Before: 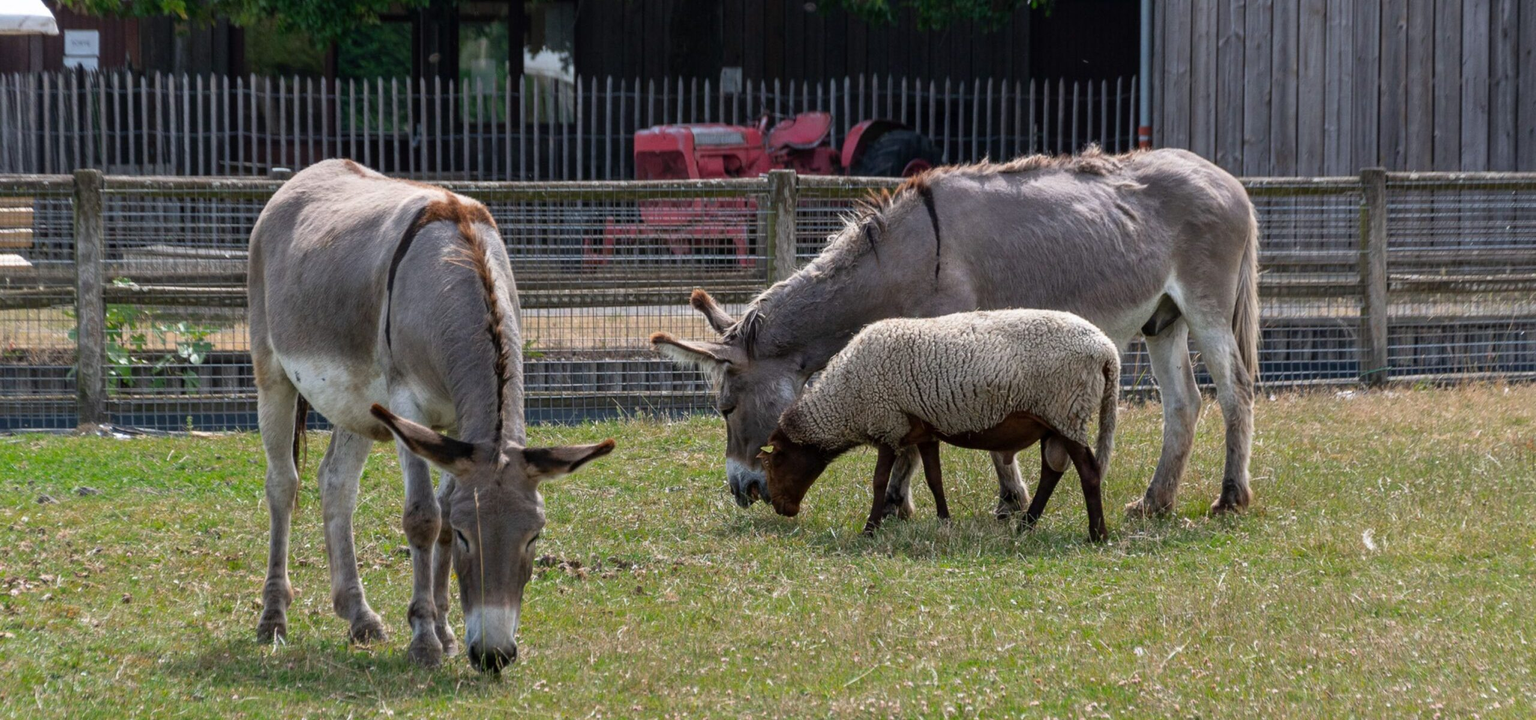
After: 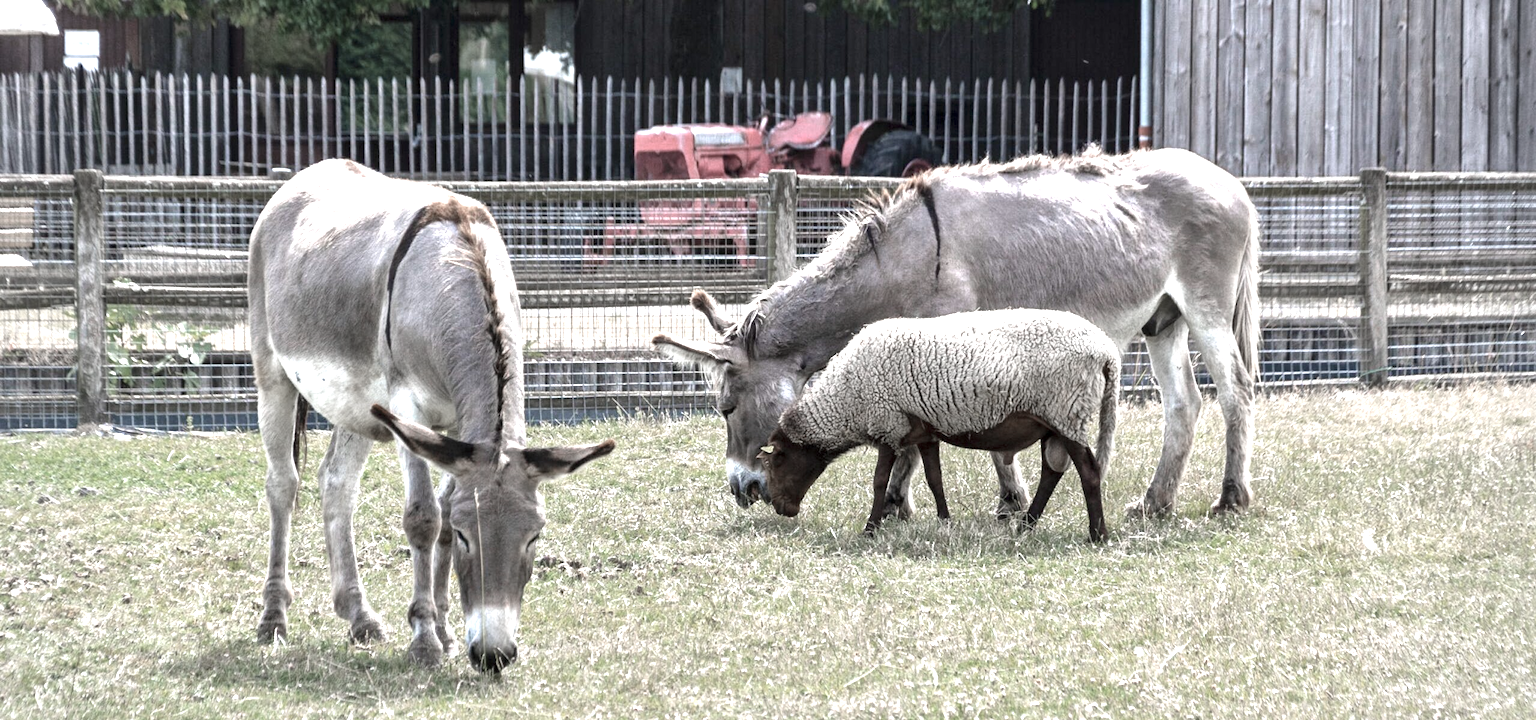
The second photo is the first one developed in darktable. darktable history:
vignetting: fall-off radius 61.15%, brightness -0.274
exposure: black level correction 0, exposure 1.635 EV, compensate highlight preservation false
local contrast: mode bilateral grid, contrast 20, coarseness 50, detail 121%, midtone range 0.2
color zones: curves: ch0 [(0, 0.613) (0.01, 0.613) (0.245, 0.448) (0.498, 0.529) (0.642, 0.665) (0.879, 0.777) (0.99, 0.613)]; ch1 [(0, 0.272) (0.219, 0.127) (0.724, 0.346)]
